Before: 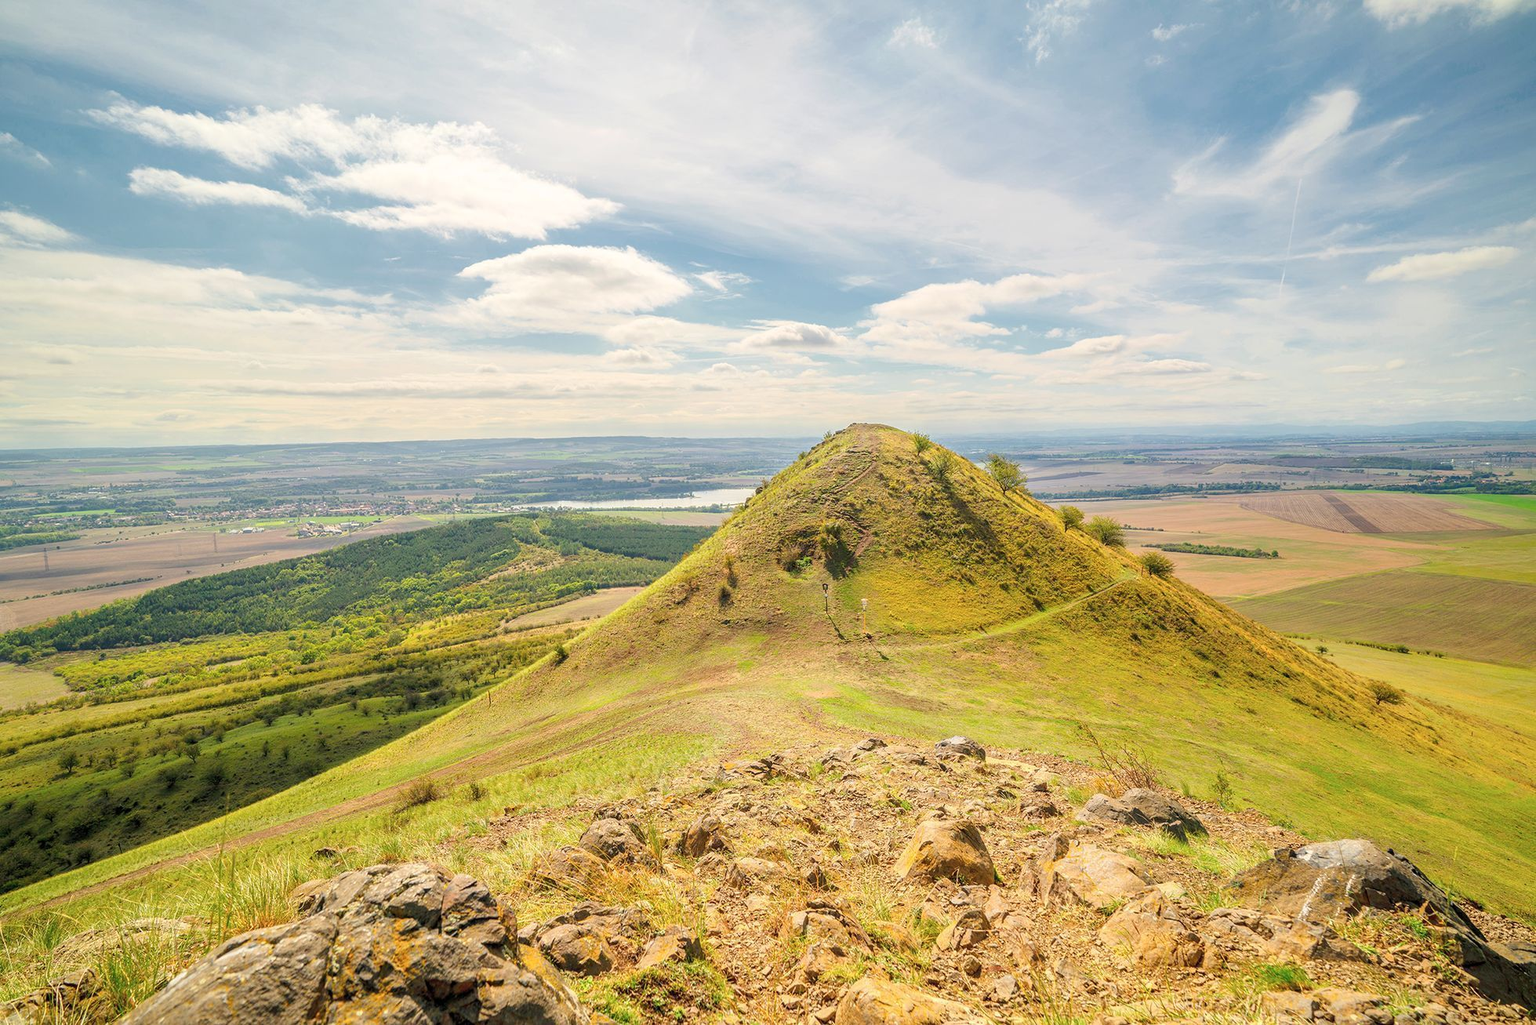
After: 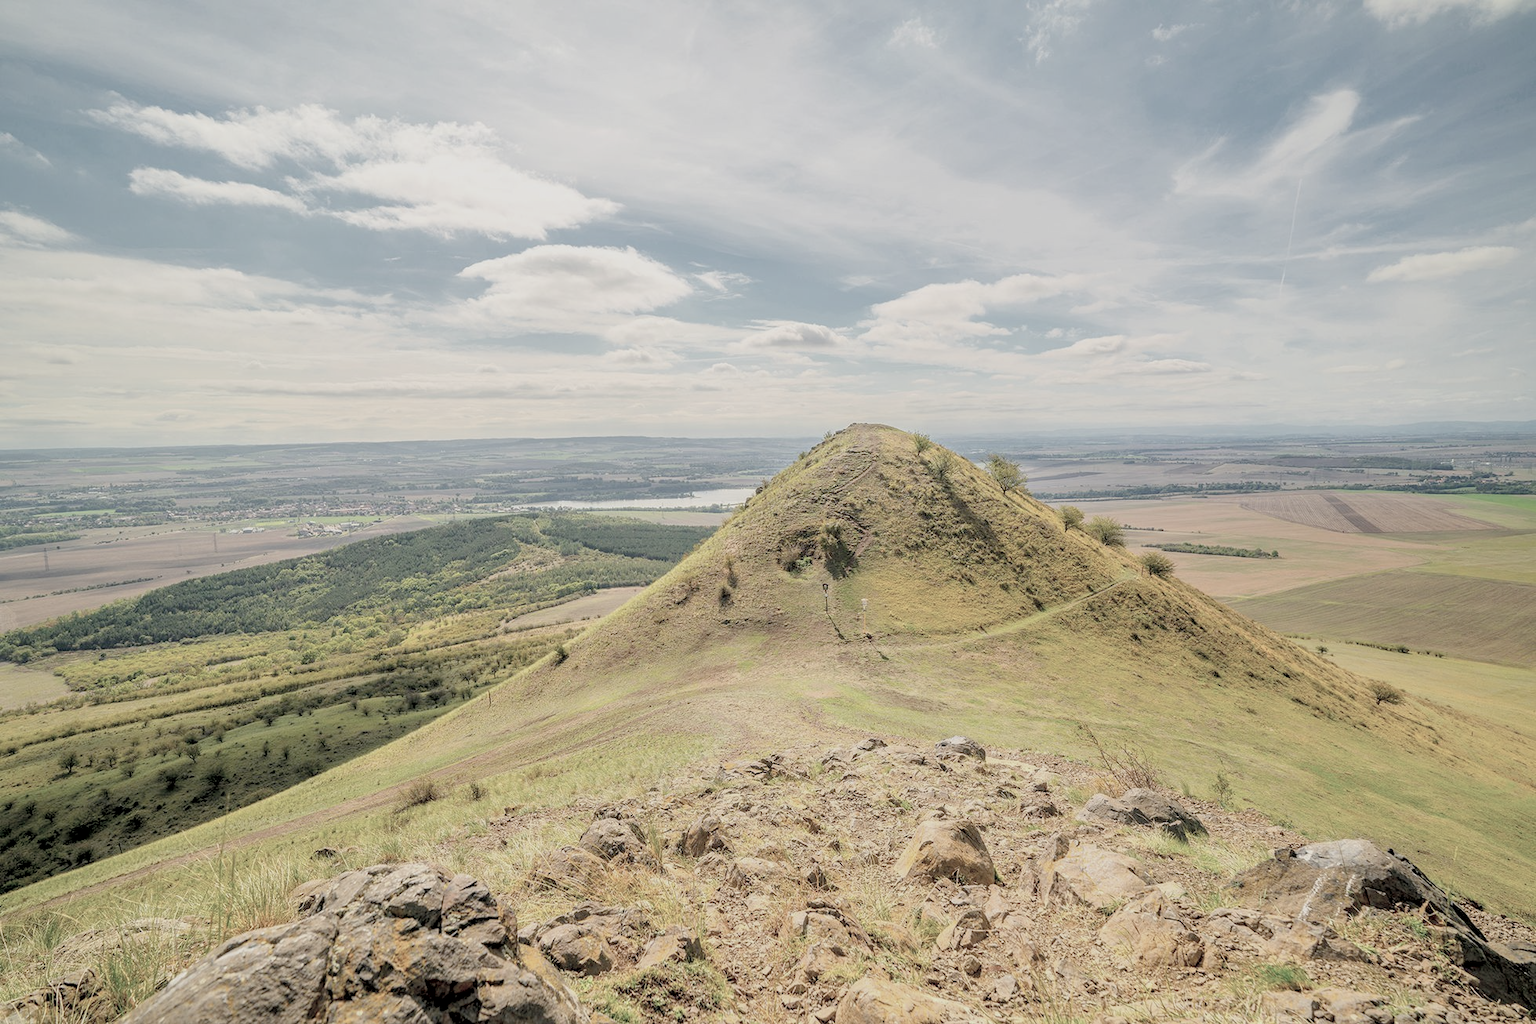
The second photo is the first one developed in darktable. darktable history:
contrast brightness saturation: brightness 0.186, saturation -0.516
exposure: black level correction 0.011, exposure -0.477 EV, compensate highlight preservation false
shadows and highlights: radius 127.79, shadows 21.23, highlights -22.82, low approximation 0.01
